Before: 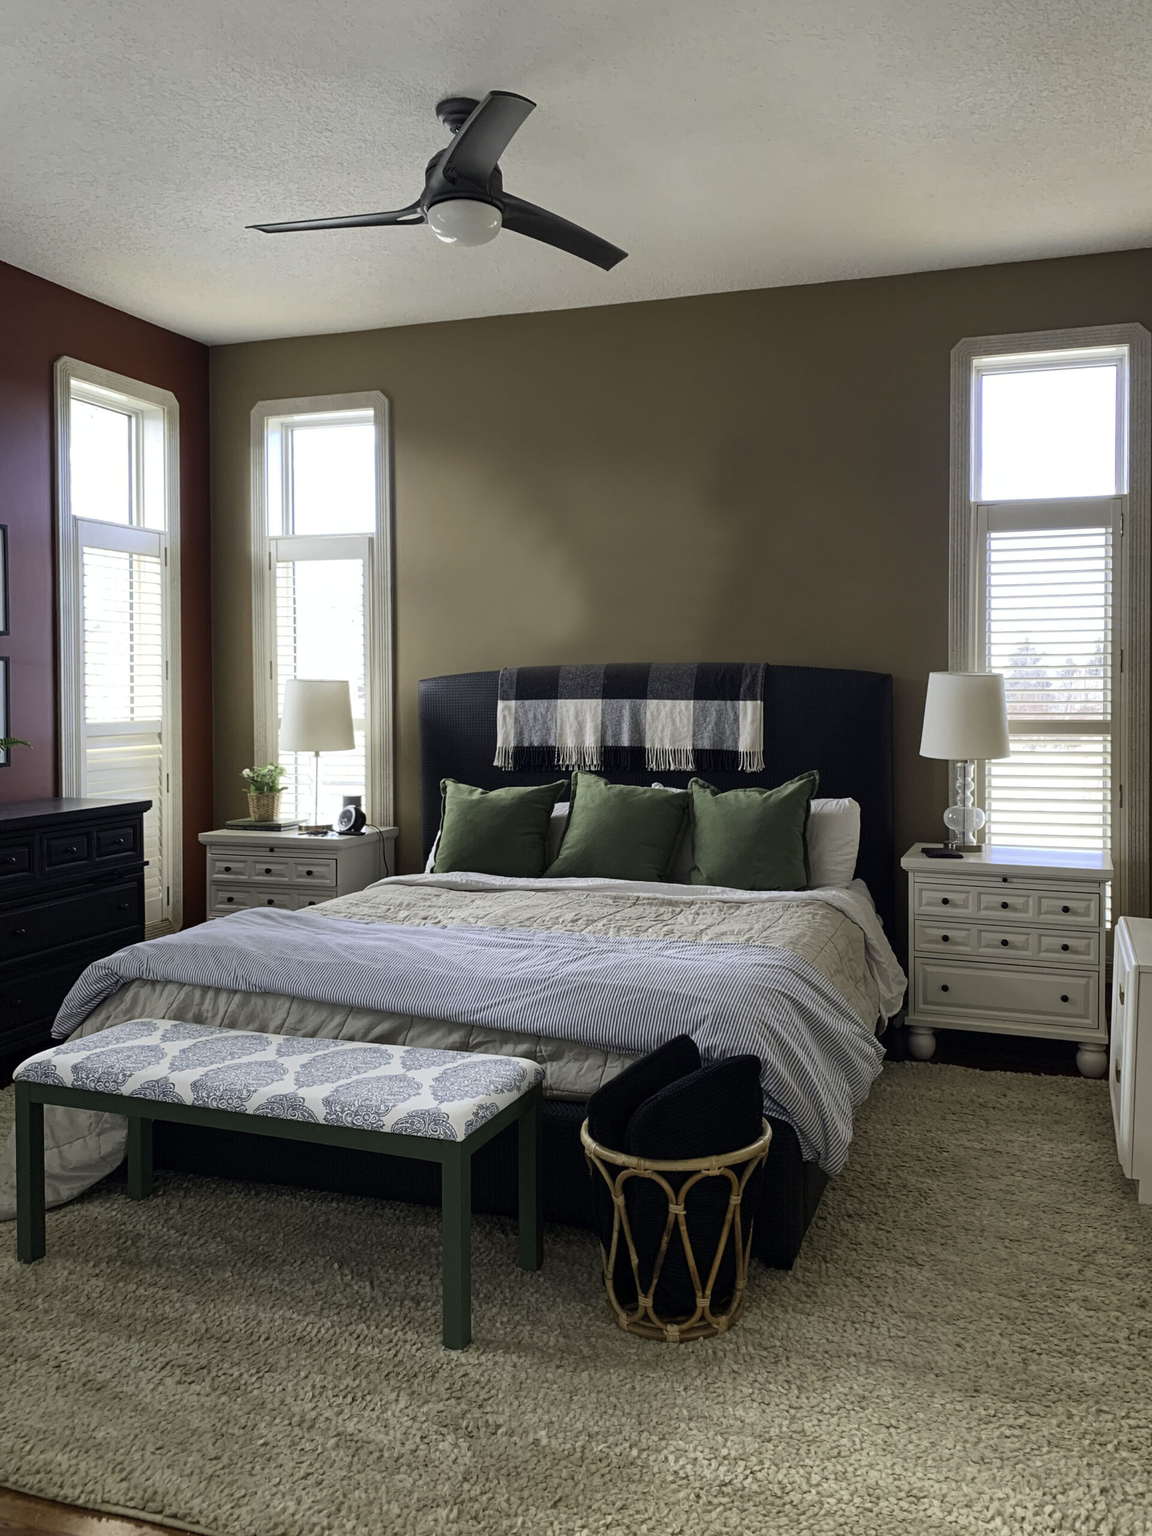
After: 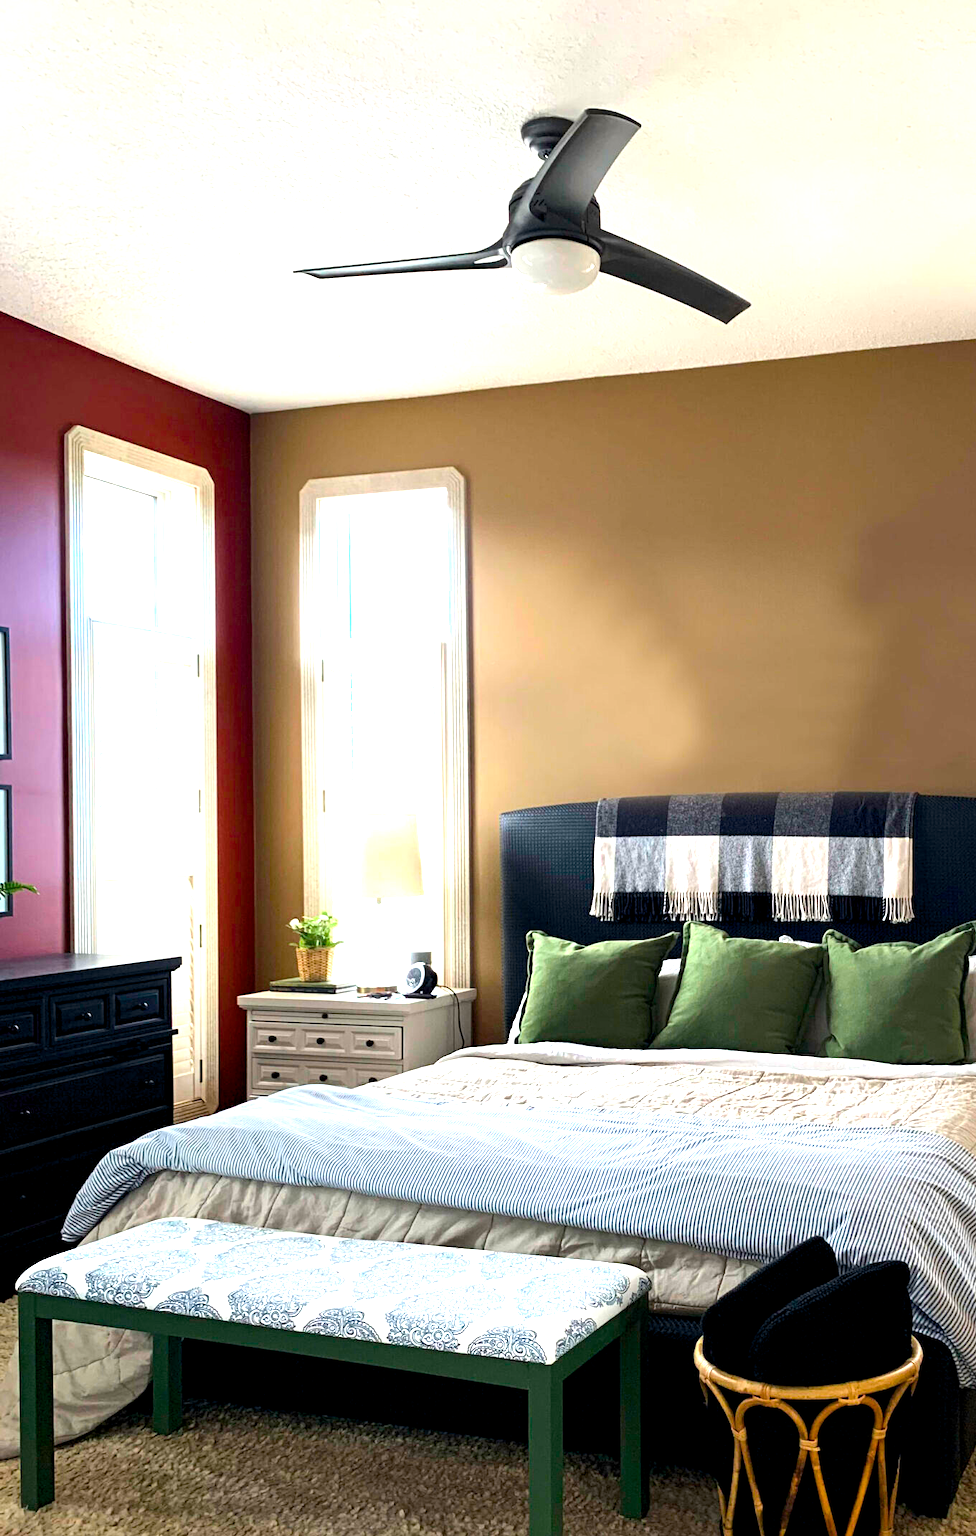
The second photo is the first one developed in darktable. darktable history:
exposure: exposure 0.669 EV, compensate highlight preservation false
color balance rgb: global offset › luminance -0.504%, linear chroma grading › global chroma 9.593%, perceptual saturation grading › global saturation 25.034%, perceptual brilliance grading › highlights 19.425%, perceptual brilliance grading › mid-tones 18.942%, perceptual brilliance grading › shadows -20.04%, global vibrance 20%
crop: right 29.032%, bottom 16.217%
